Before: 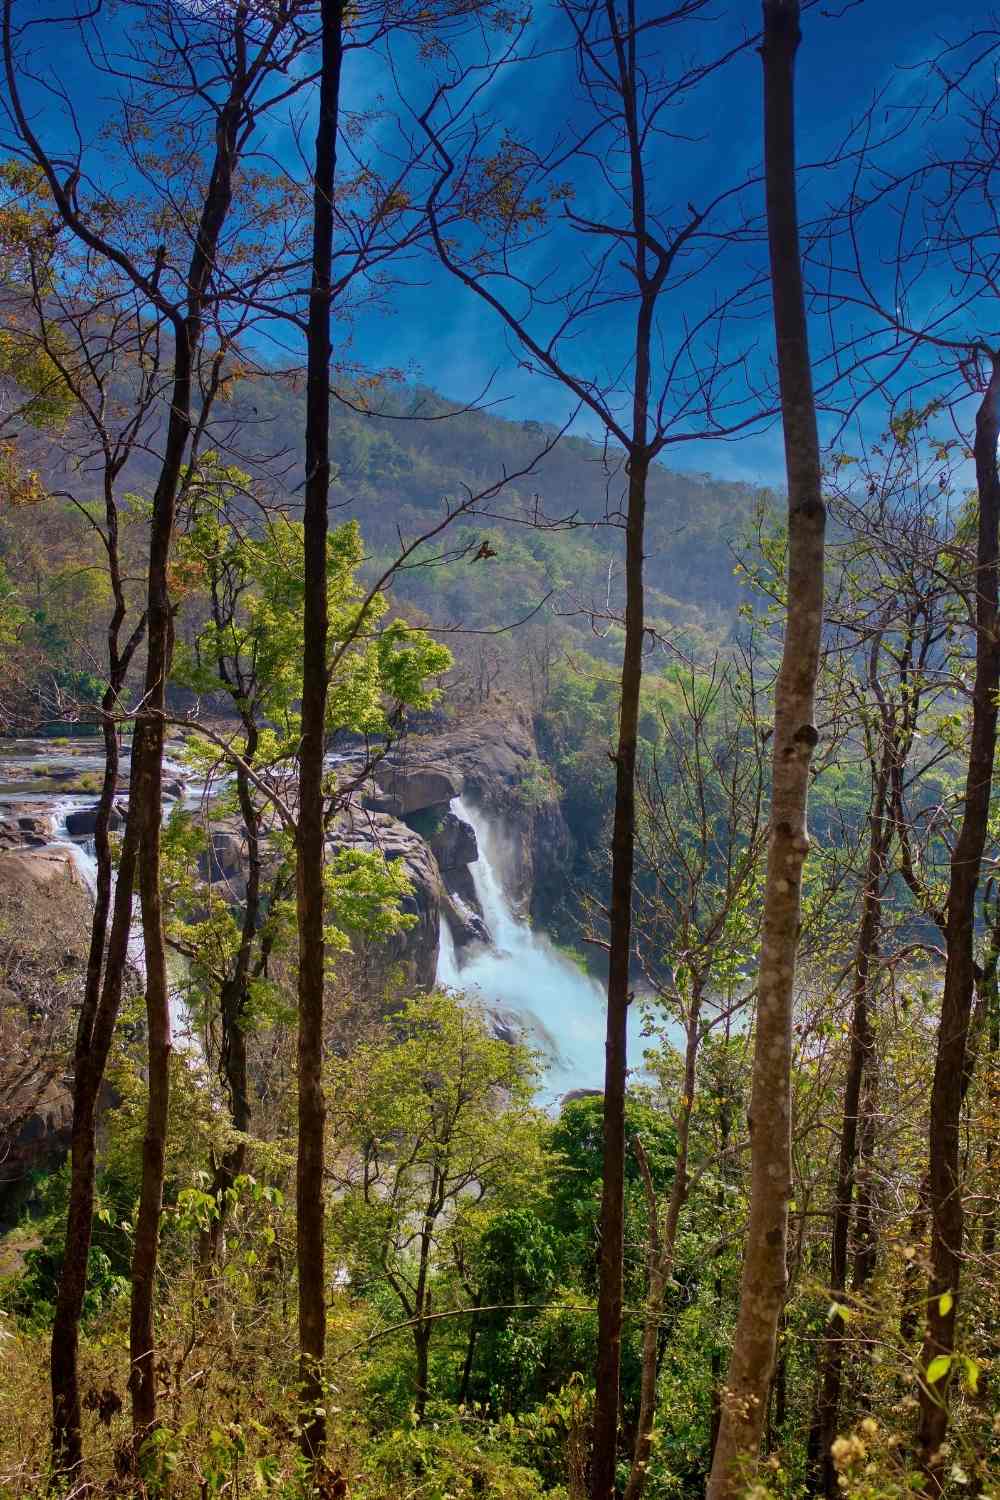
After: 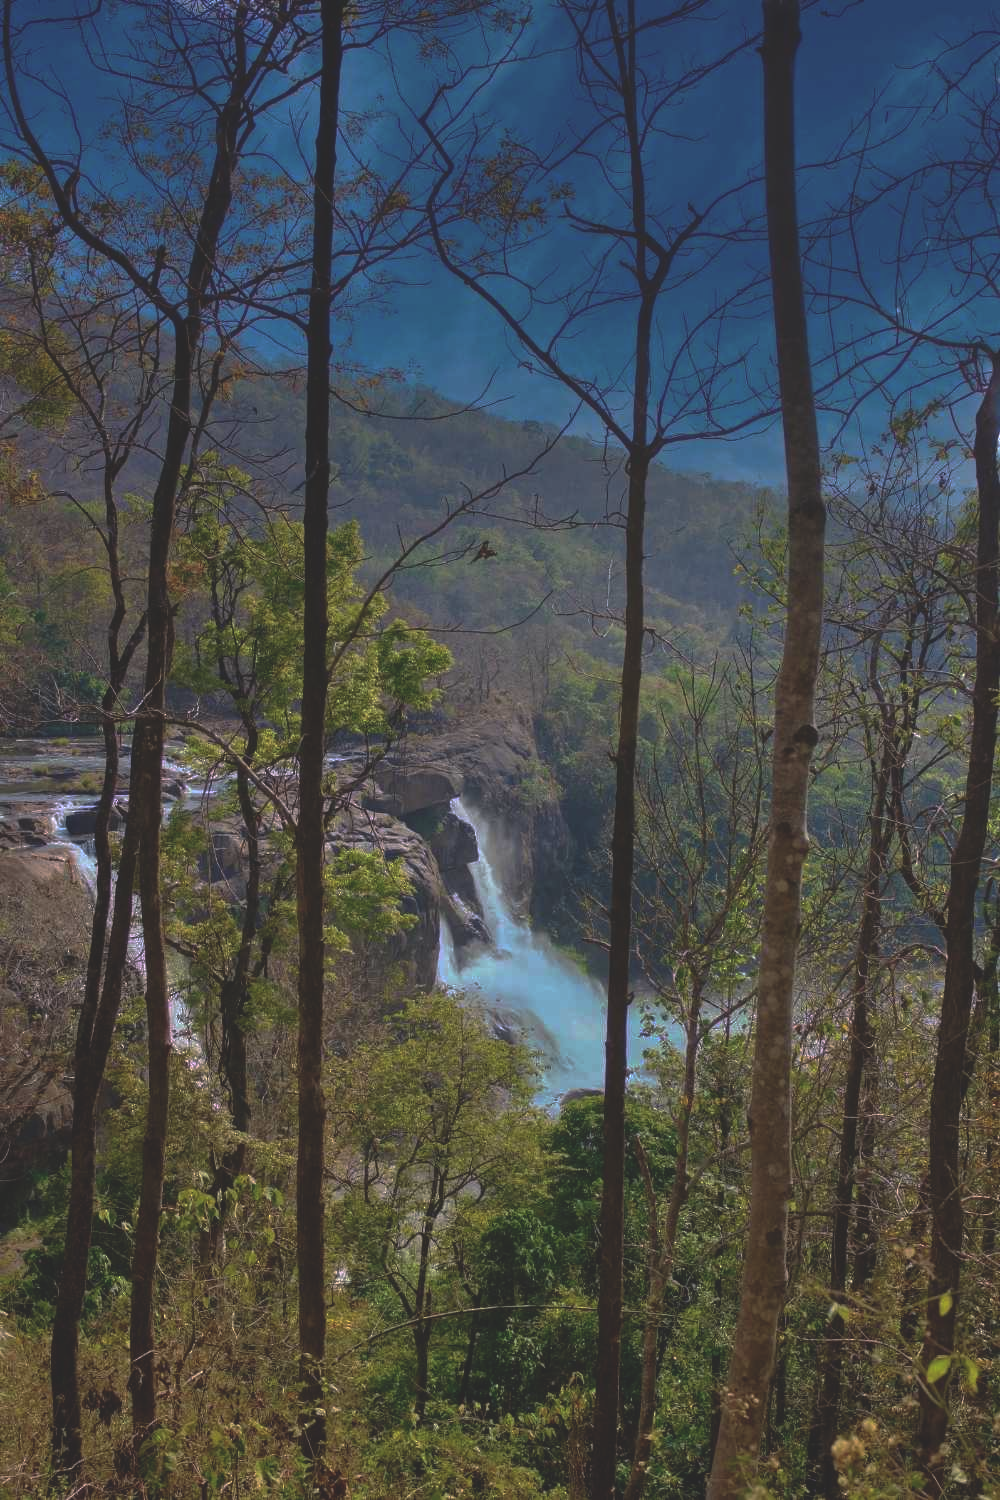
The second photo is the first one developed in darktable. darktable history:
exposure: black level correction -0.03, compensate highlight preservation false
base curve: curves: ch0 [(0, 0) (0.841, 0.609) (1, 1)], preserve colors none
